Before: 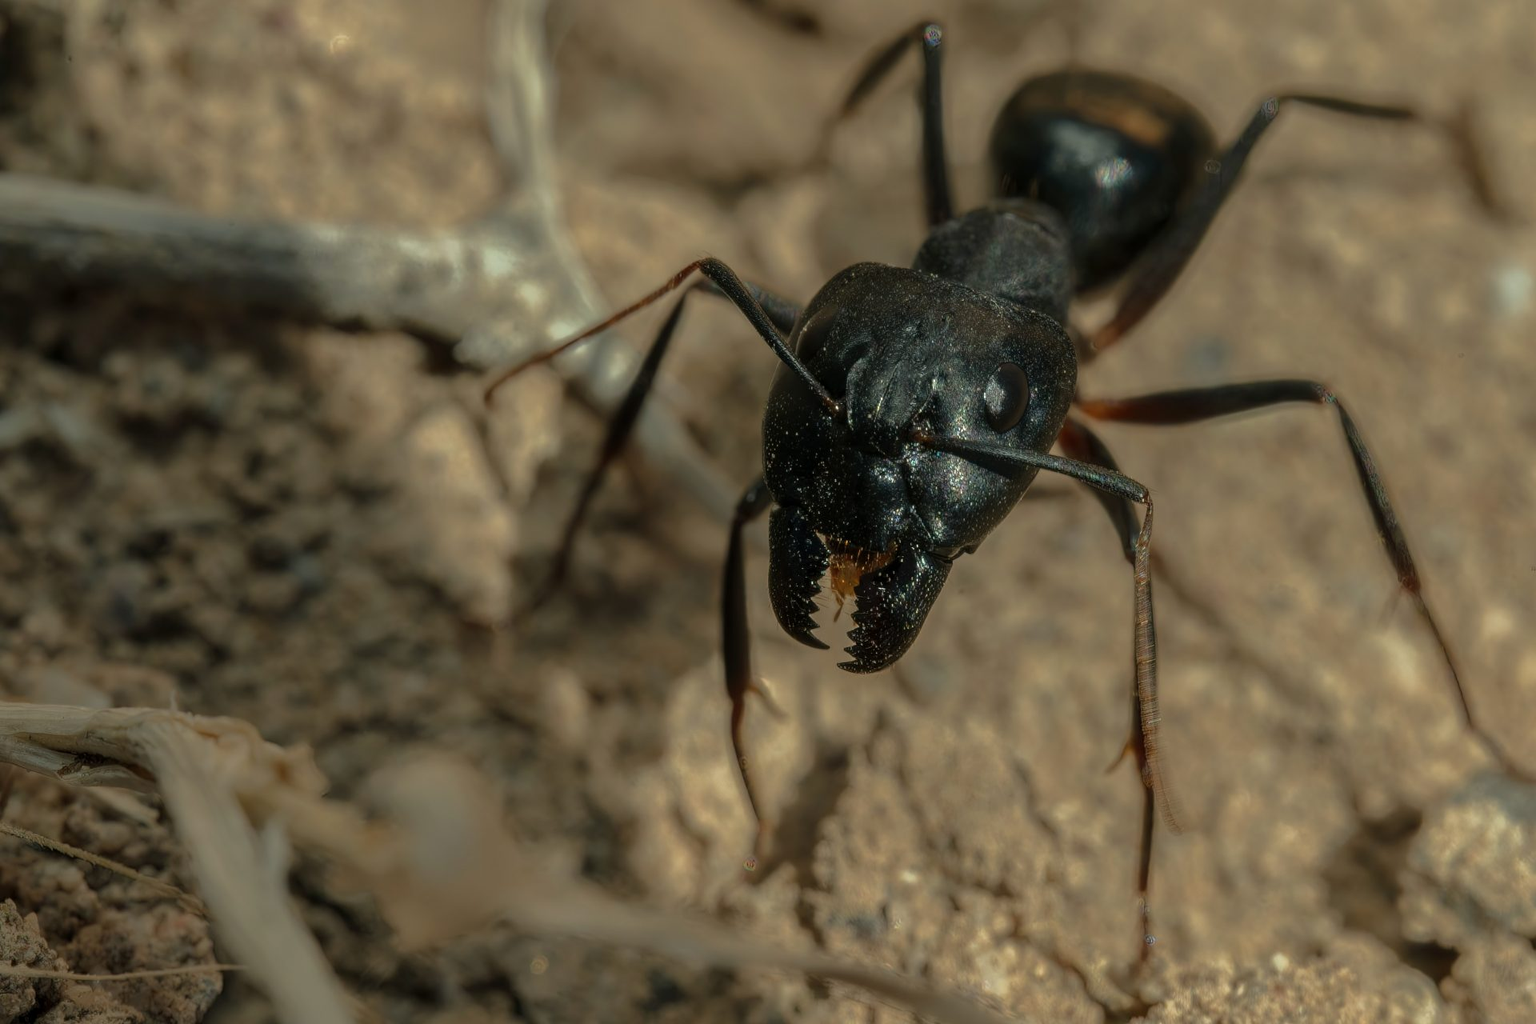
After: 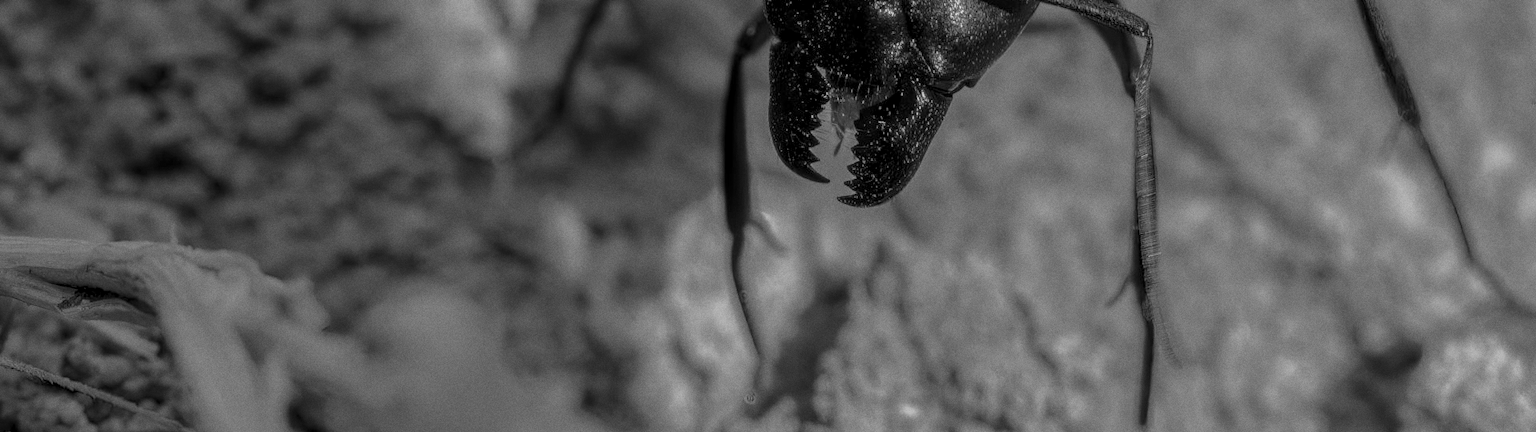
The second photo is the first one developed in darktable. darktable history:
crop: top 45.551%, bottom 12.262%
monochrome: a 30.25, b 92.03
color correction: highlights a* -5.94, highlights b* 11.19
color balance rgb: shadows lift › chroma 1%, shadows lift › hue 113°, highlights gain › chroma 0.2%, highlights gain › hue 333°, perceptual saturation grading › global saturation 20%, perceptual saturation grading › highlights -50%, perceptual saturation grading › shadows 25%, contrast -10%
local contrast: on, module defaults
grain: coarseness 7.08 ISO, strength 21.67%, mid-tones bias 59.58%
